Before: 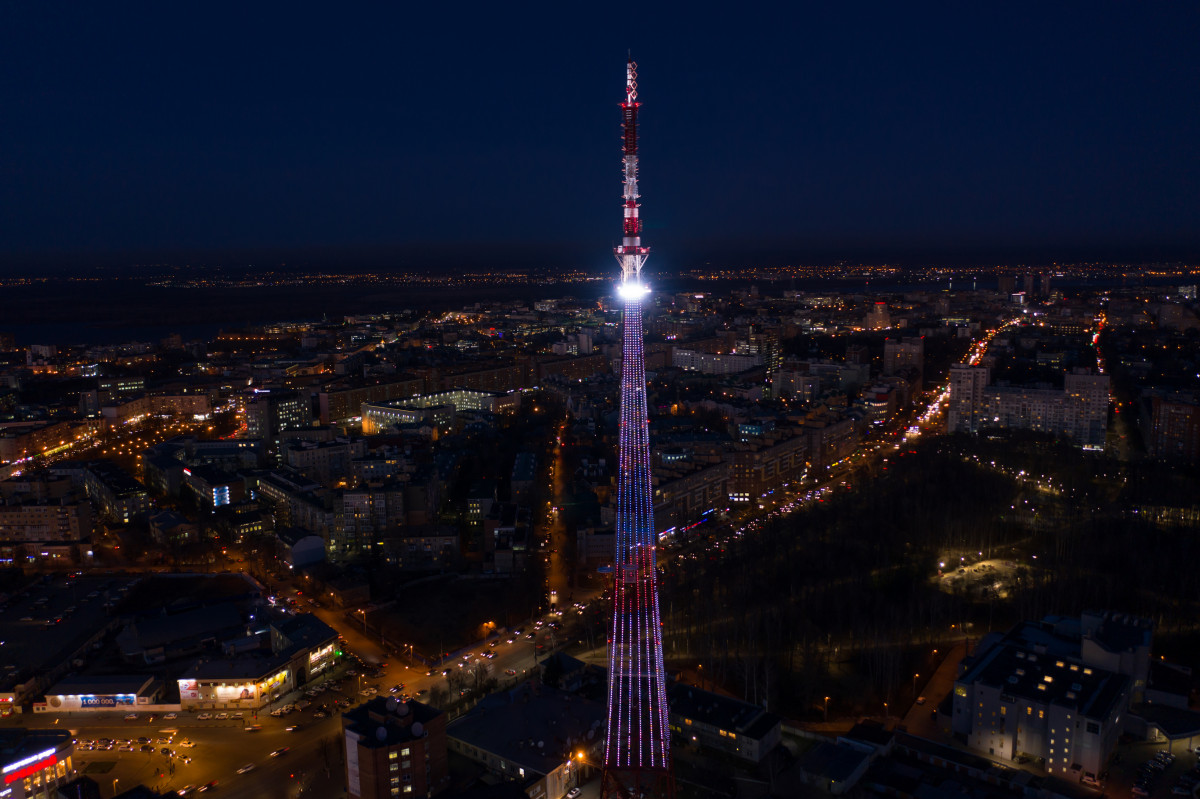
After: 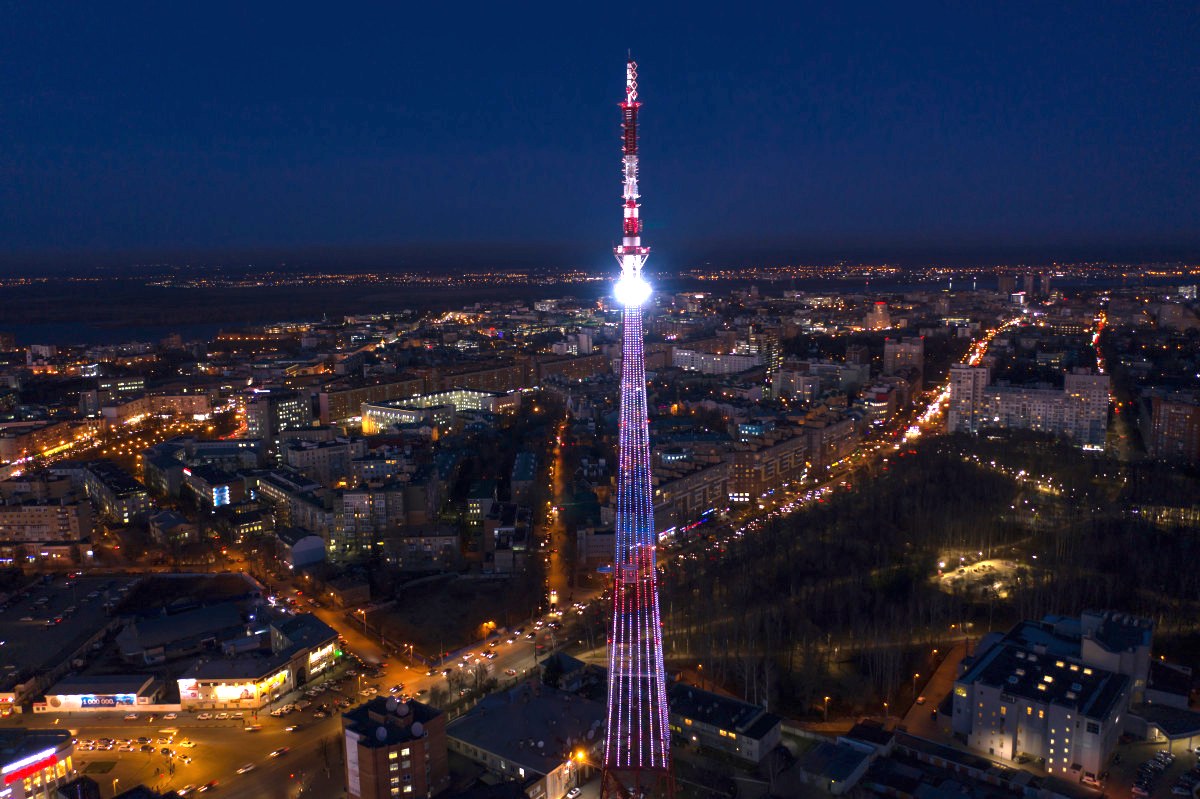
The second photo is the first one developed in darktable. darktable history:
exposure: black level correction 0, exposure 1.678 EV, compensate exposure bias true, compensate highlight preservation false
